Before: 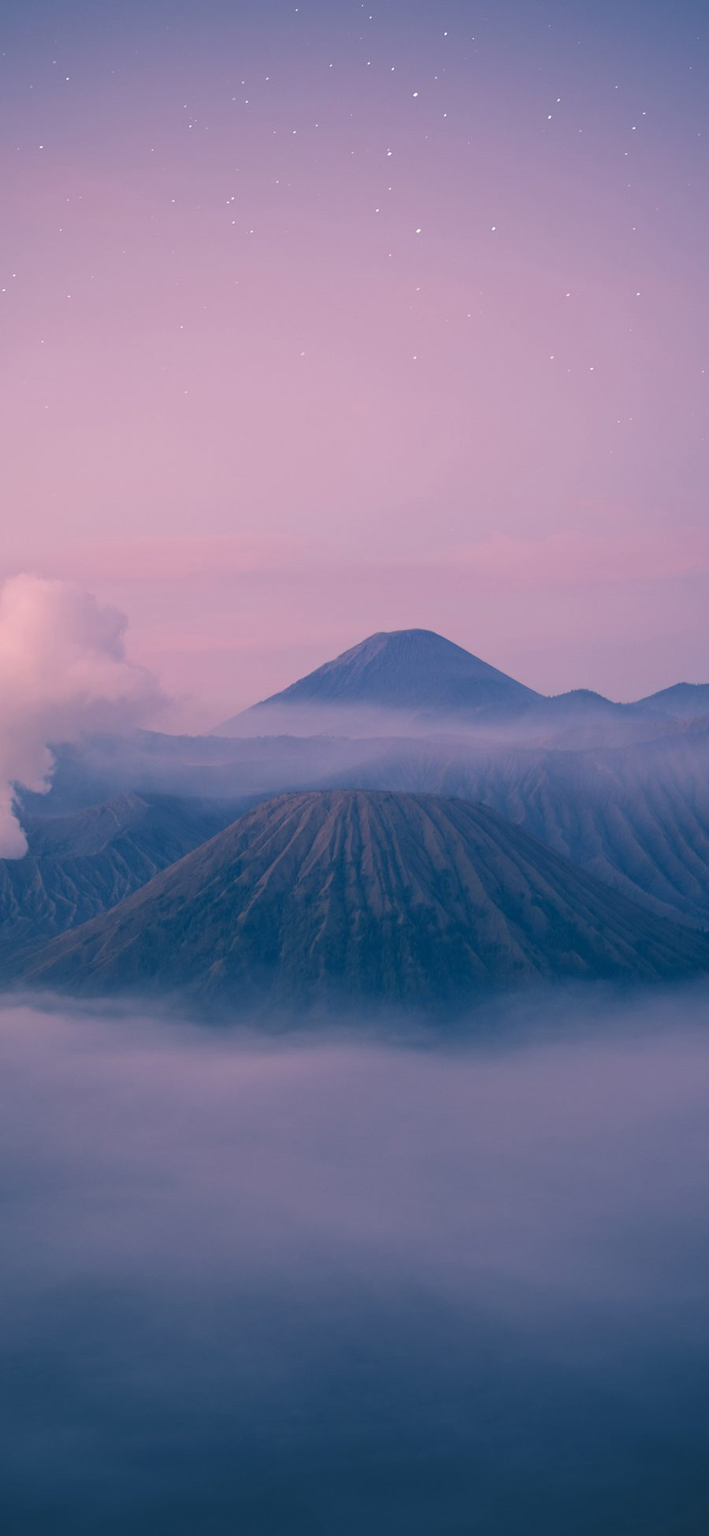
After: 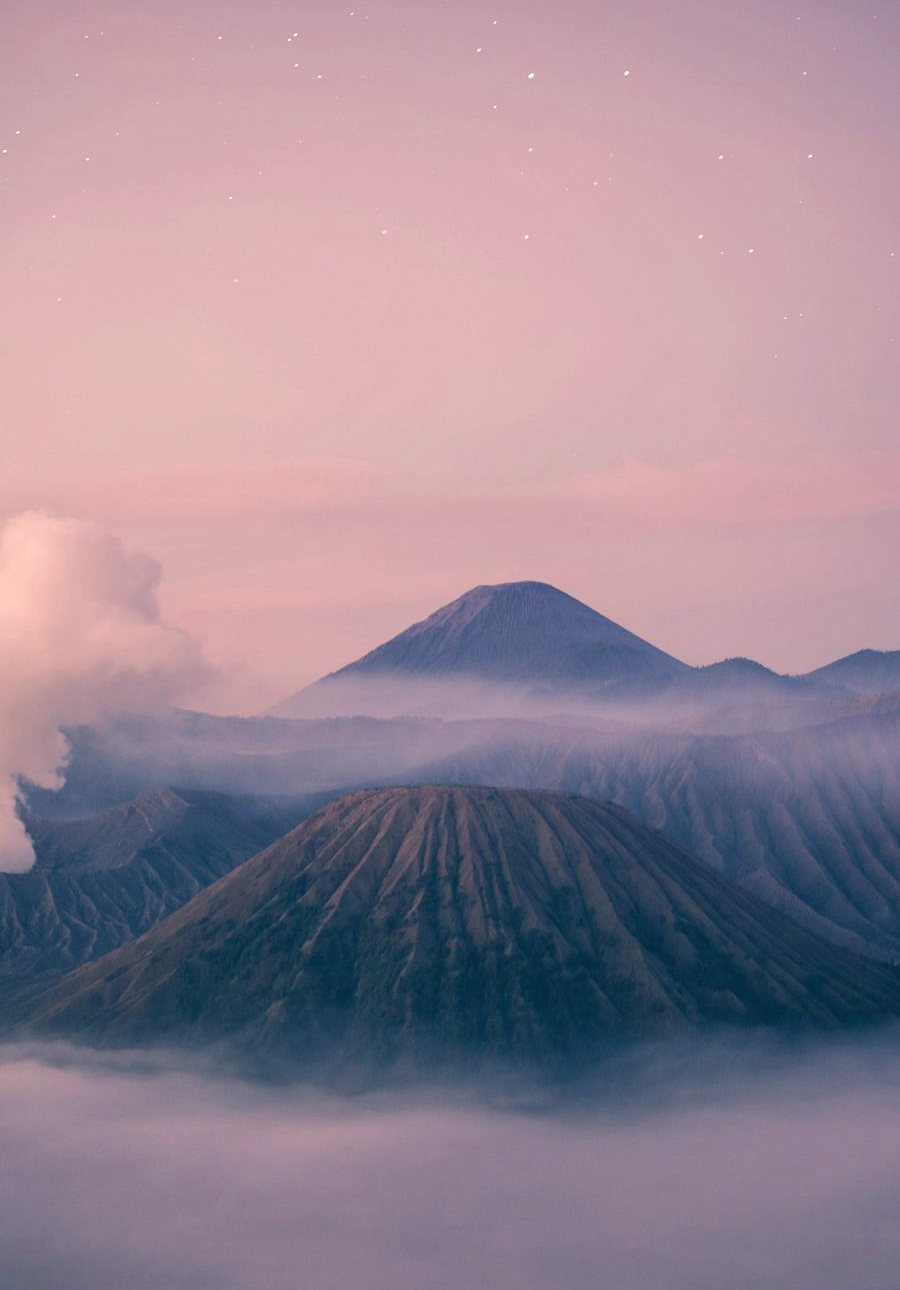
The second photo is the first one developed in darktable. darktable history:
color correction: highlights a* -1.75, highlights b* 10, shadows a* 0.753, shadows b* 19.45
local contrast: detail 130%
crop: top 11.137%, bottom 22.673%
tone equalizer: on, module defaults
color balance rgb: perceptual saturation grading › global saturation 20%, perceptual saturation grading › highlights -50.327%, perceptual saturation grading › shadows 30.165%, perceptual brilliance grading › highlights 6.03%, perceptual brilliance grading › mid-tones 16.53%, perceptual brilliance grading › shadows -5.503%, global vibrance 20%
